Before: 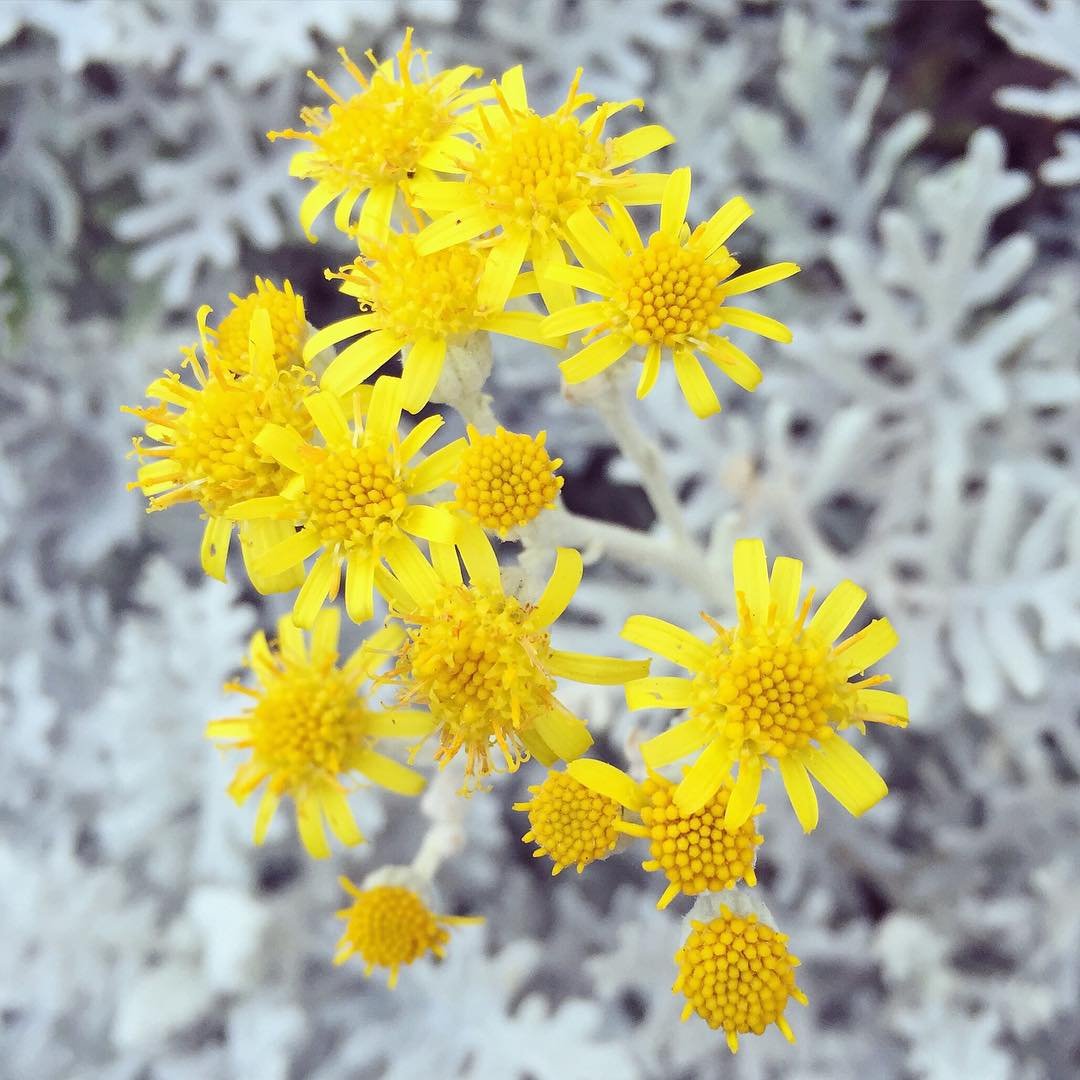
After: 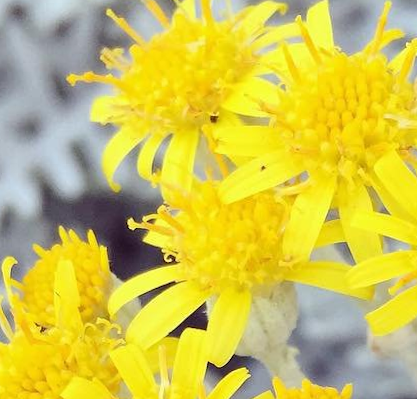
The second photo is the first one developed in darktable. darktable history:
crop: left 15.452%, top 5.459%, right 43.956%, bottom 56.62%
rotate and perspective: rotation 0.074°, lens shift (vertical) 0.096, lens shift (horizontal) -0.041, crop left 0.043, crop right 0.952, crop top 0.024, crop bottom 0.979
